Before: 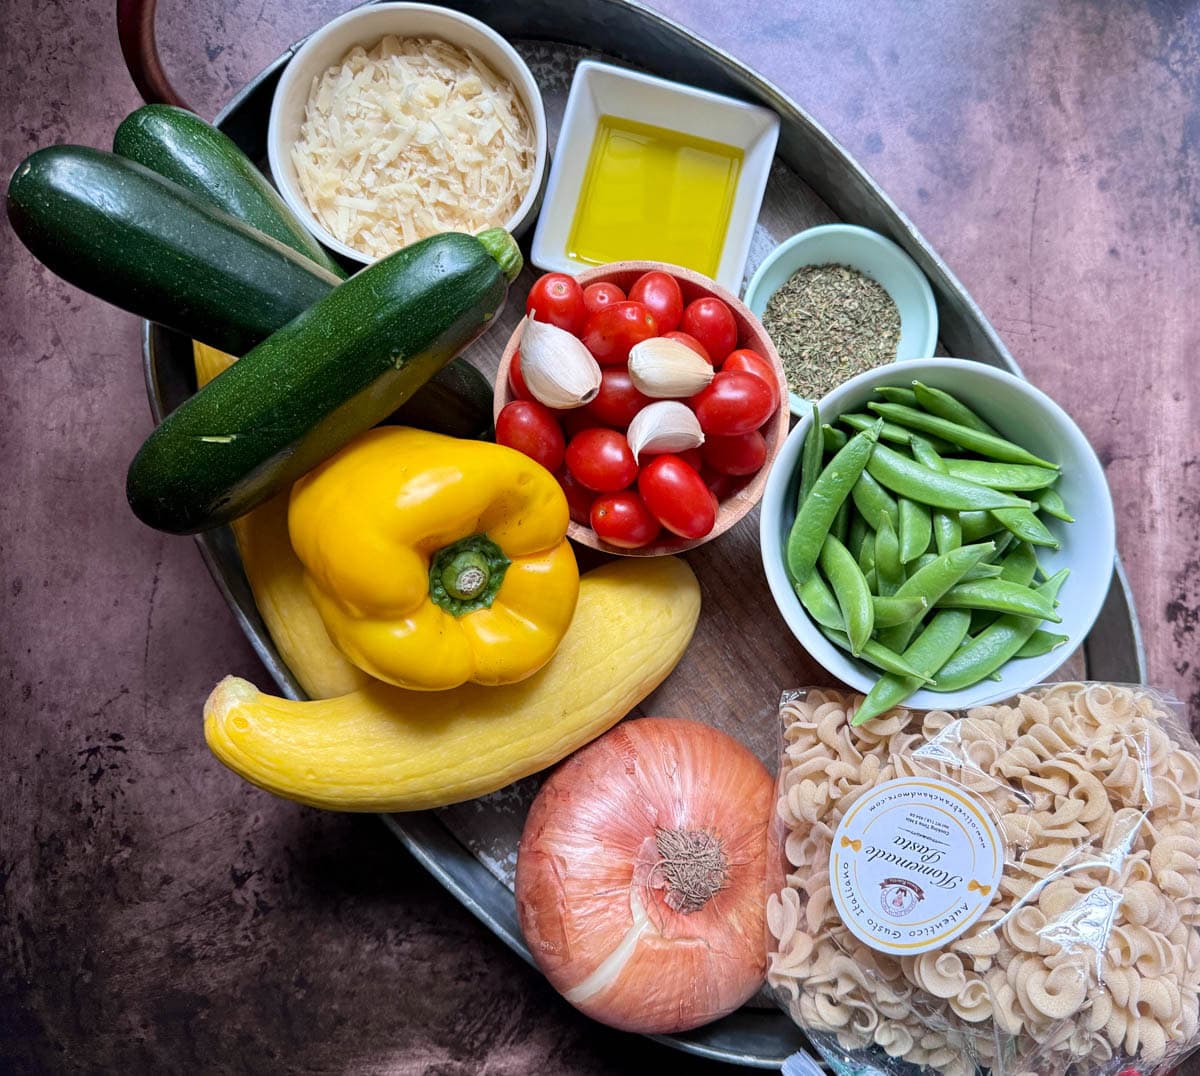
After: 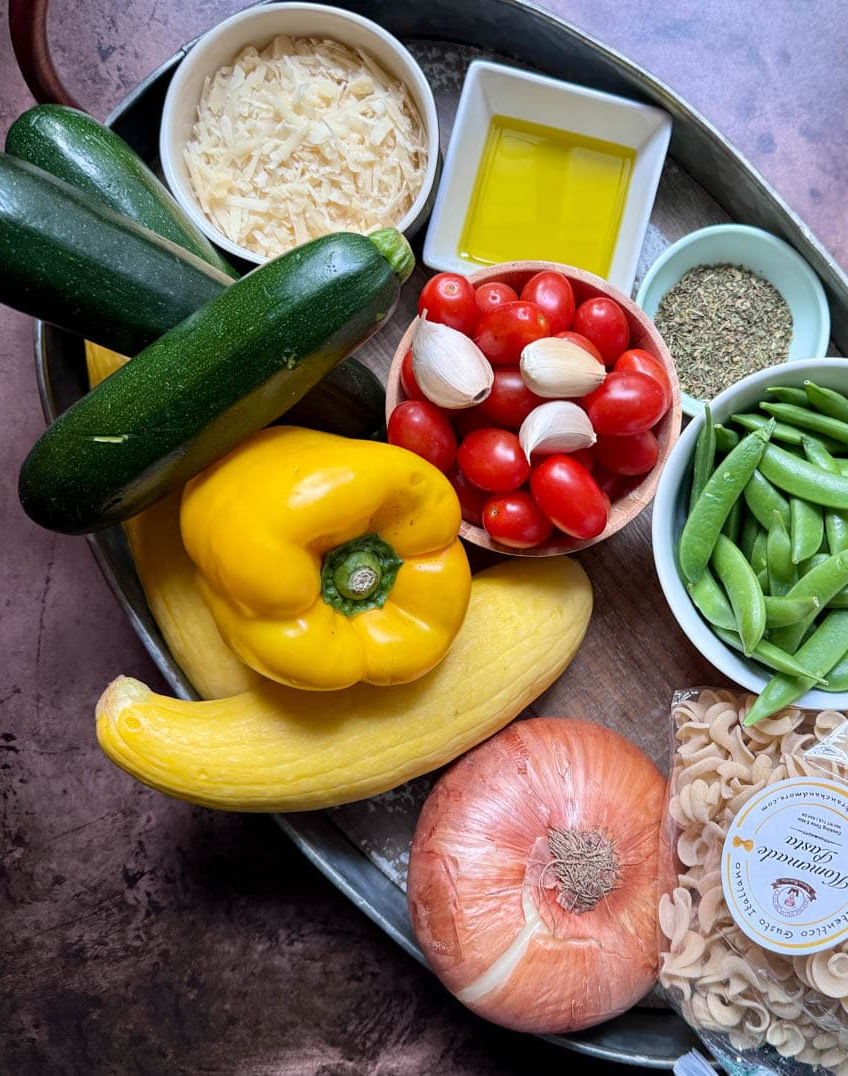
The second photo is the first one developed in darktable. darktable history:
crop and rotate: left 9.055%, right 20.229%
